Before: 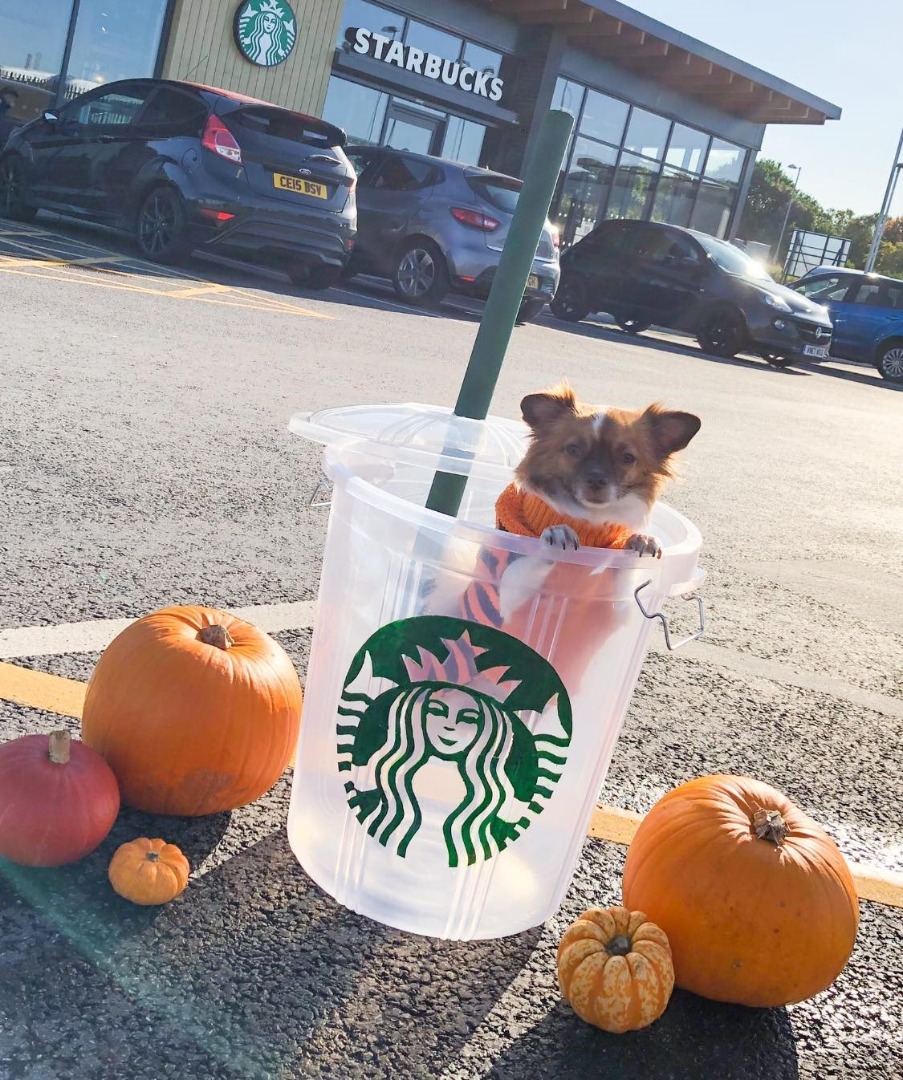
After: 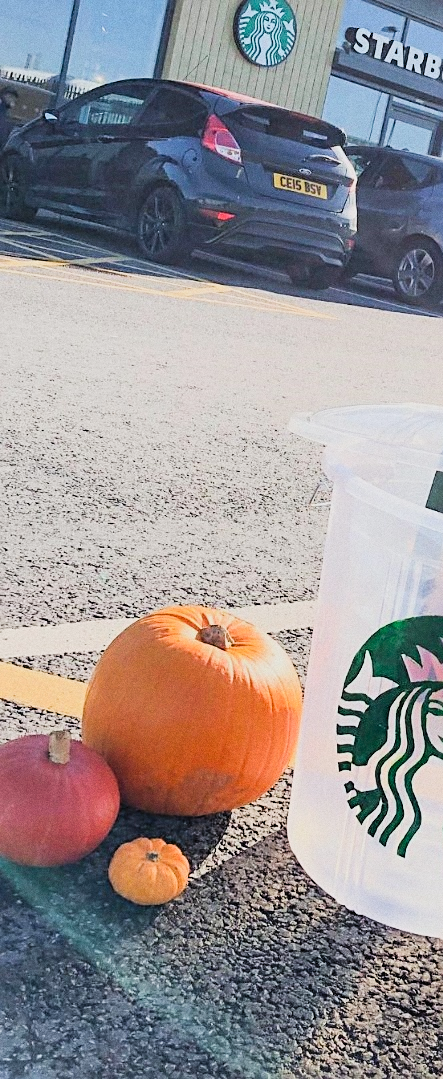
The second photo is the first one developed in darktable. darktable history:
contrast brightness saturation: contrast 0.2, brightness 0.16, saturation 0.22
filmic rgb: black relative exposure -6.98 EV, white relative exposure 5.63 EV, hardness 2.86
exposure: compensate highlight preservation false
rotate and perspective: automatic cropping original format, crop left 0, crop top 0
sharpen: on, module defaults
crop and rotate: left 0%, top 0%, right 50.845%
grain: coarseness 0.09 ISO
